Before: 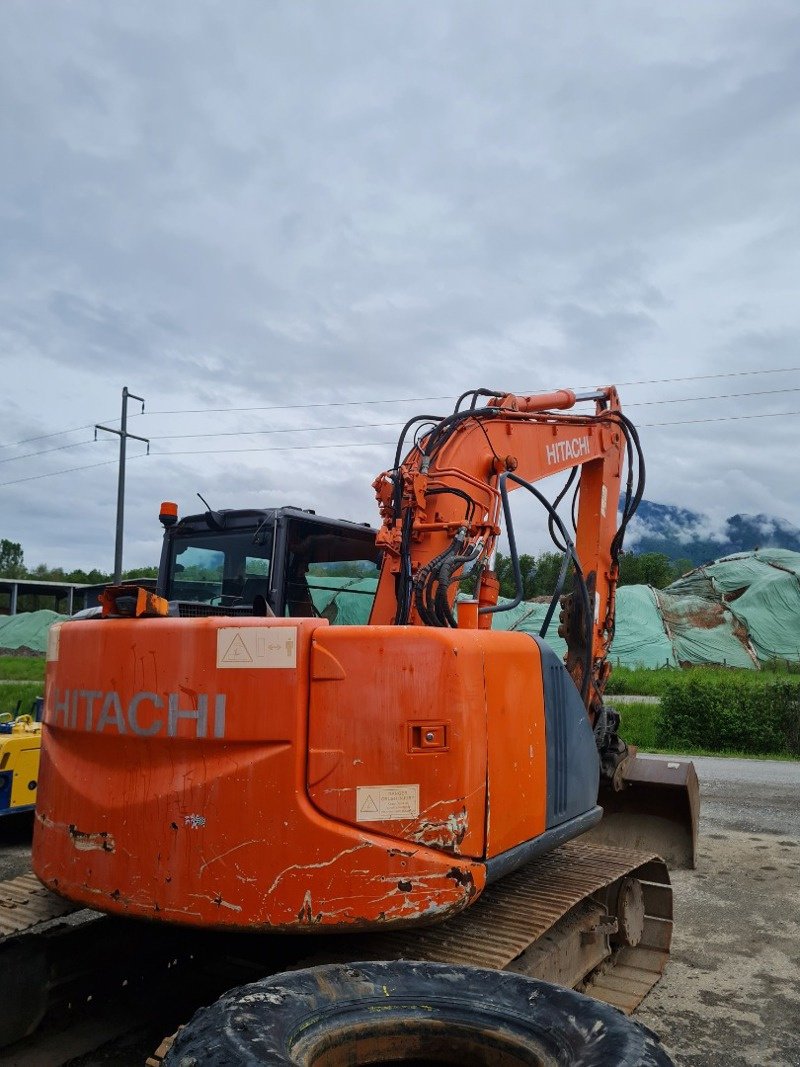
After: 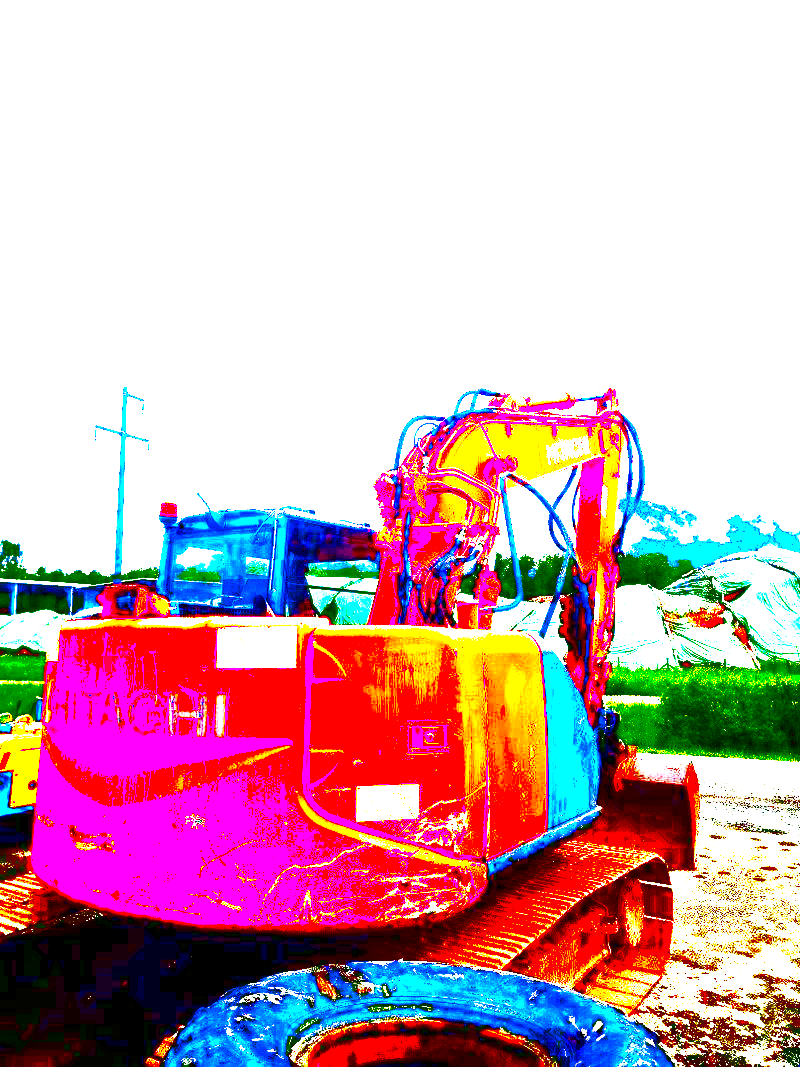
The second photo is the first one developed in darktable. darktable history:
contrast brightness saturation: contrast 0.101, saturation -0.365
exposure: black level correction 0.099, exposure 2.969 EV, compensate exposure bias true, compensate highlight preservation false
